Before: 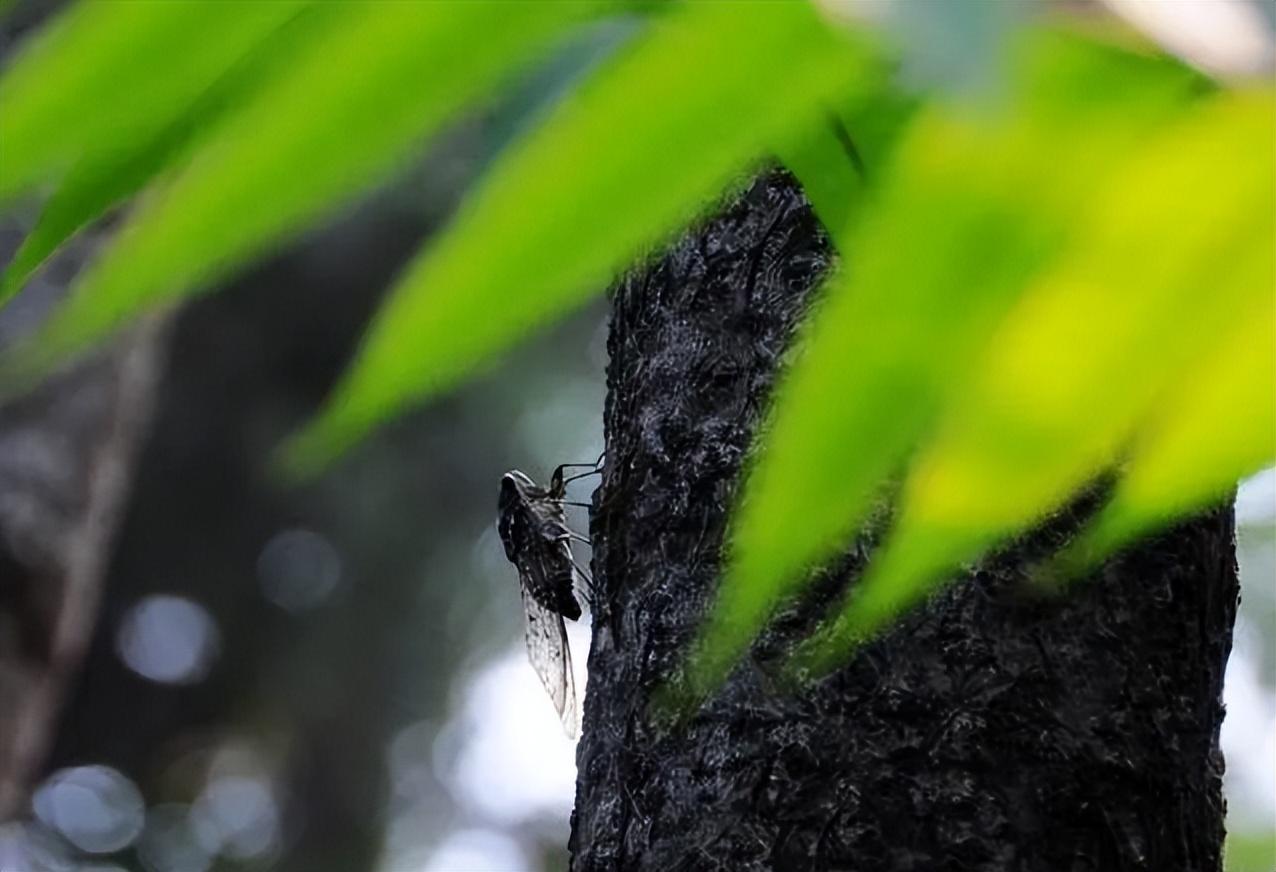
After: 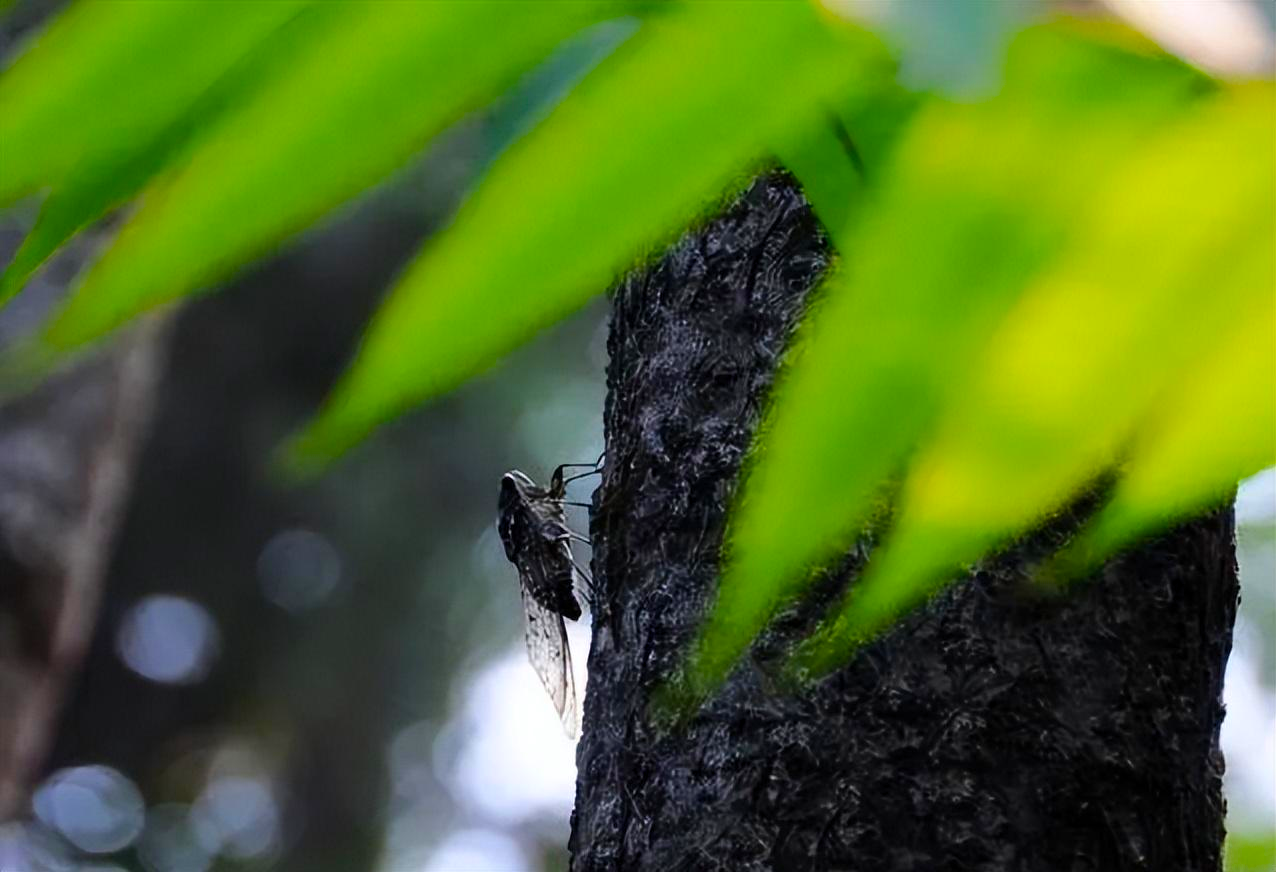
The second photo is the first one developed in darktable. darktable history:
color balance rgb: perceptual saturation grading › global saturation 36.754%, global vibrance 20%
